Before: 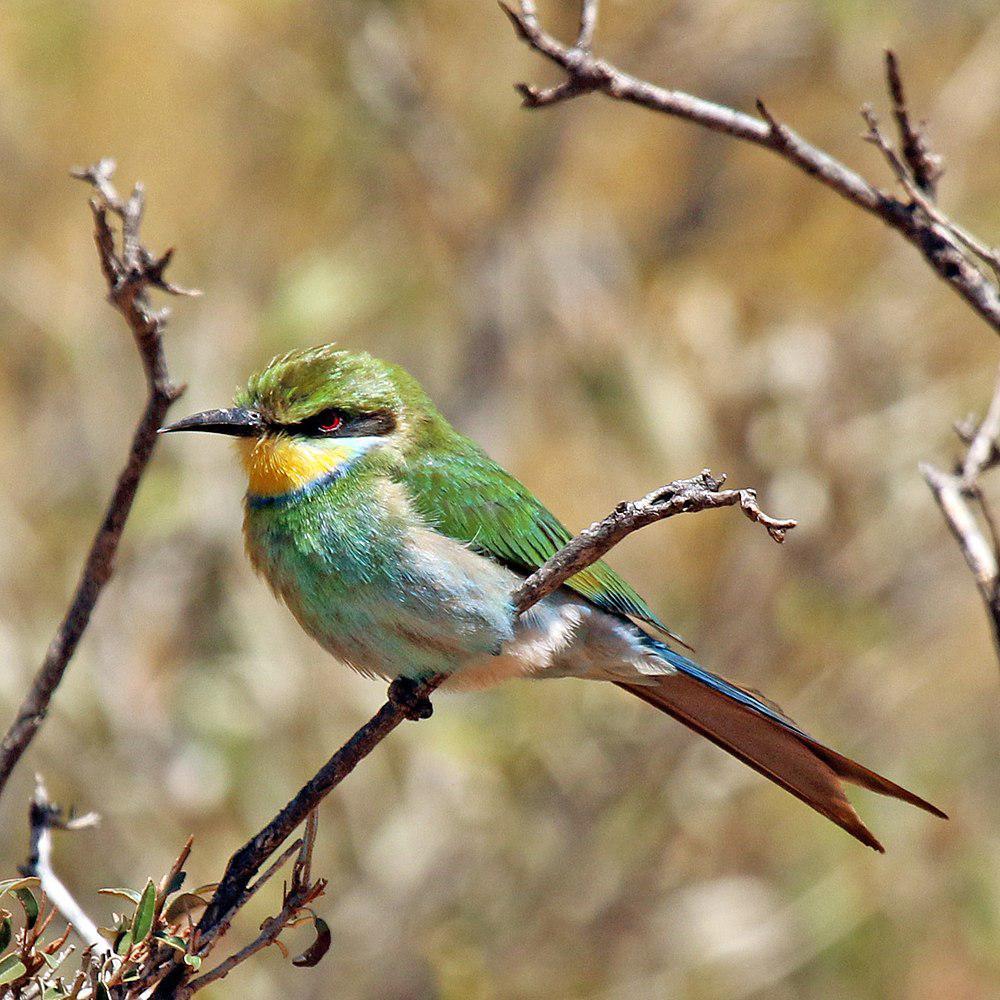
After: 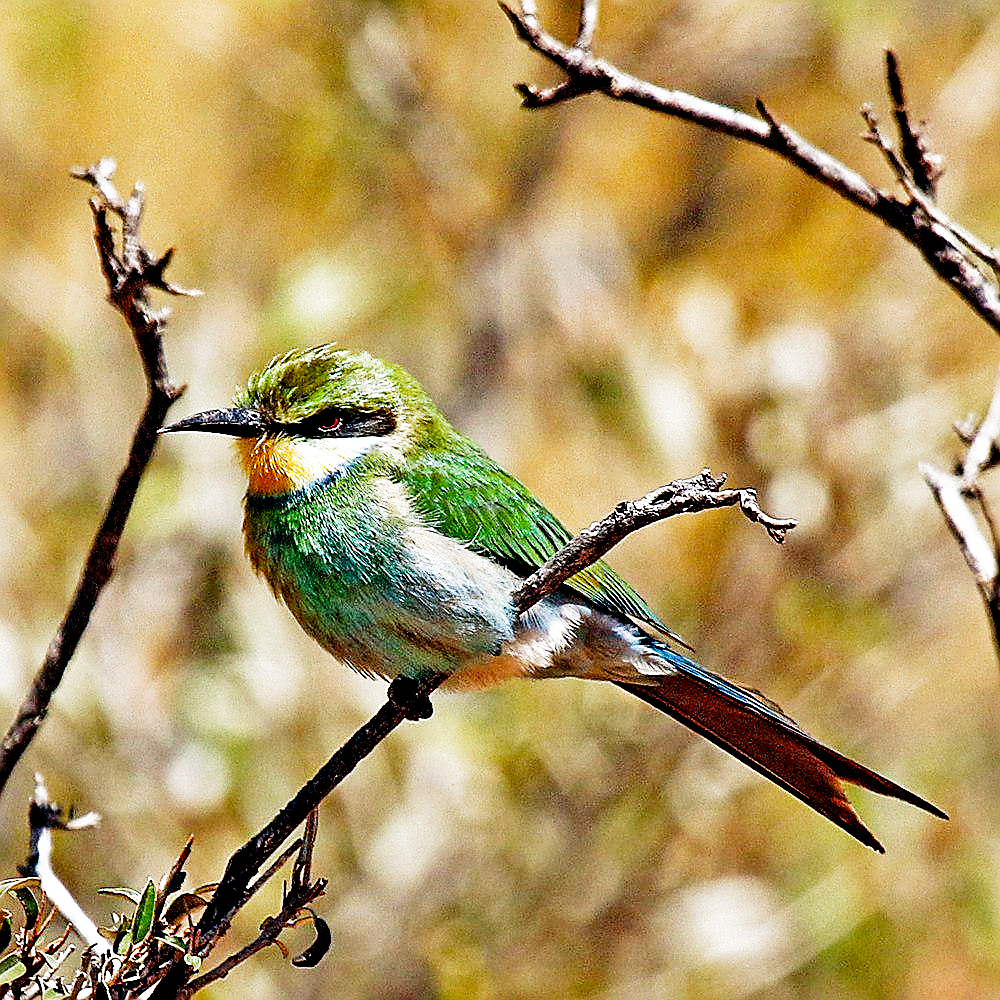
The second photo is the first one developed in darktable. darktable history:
sharpen: radius 1.704, amount 1.305
filmic rgb: black relative exposure -3.77 EV, white relative exposure 2.41 EV, dynamic range scaling -49.38%, hardness 3.43, latitude 30.89%, contrast 1.8, preserve chrominance no, color science v5 (2021), iterations of high-quality reconstruction 0
